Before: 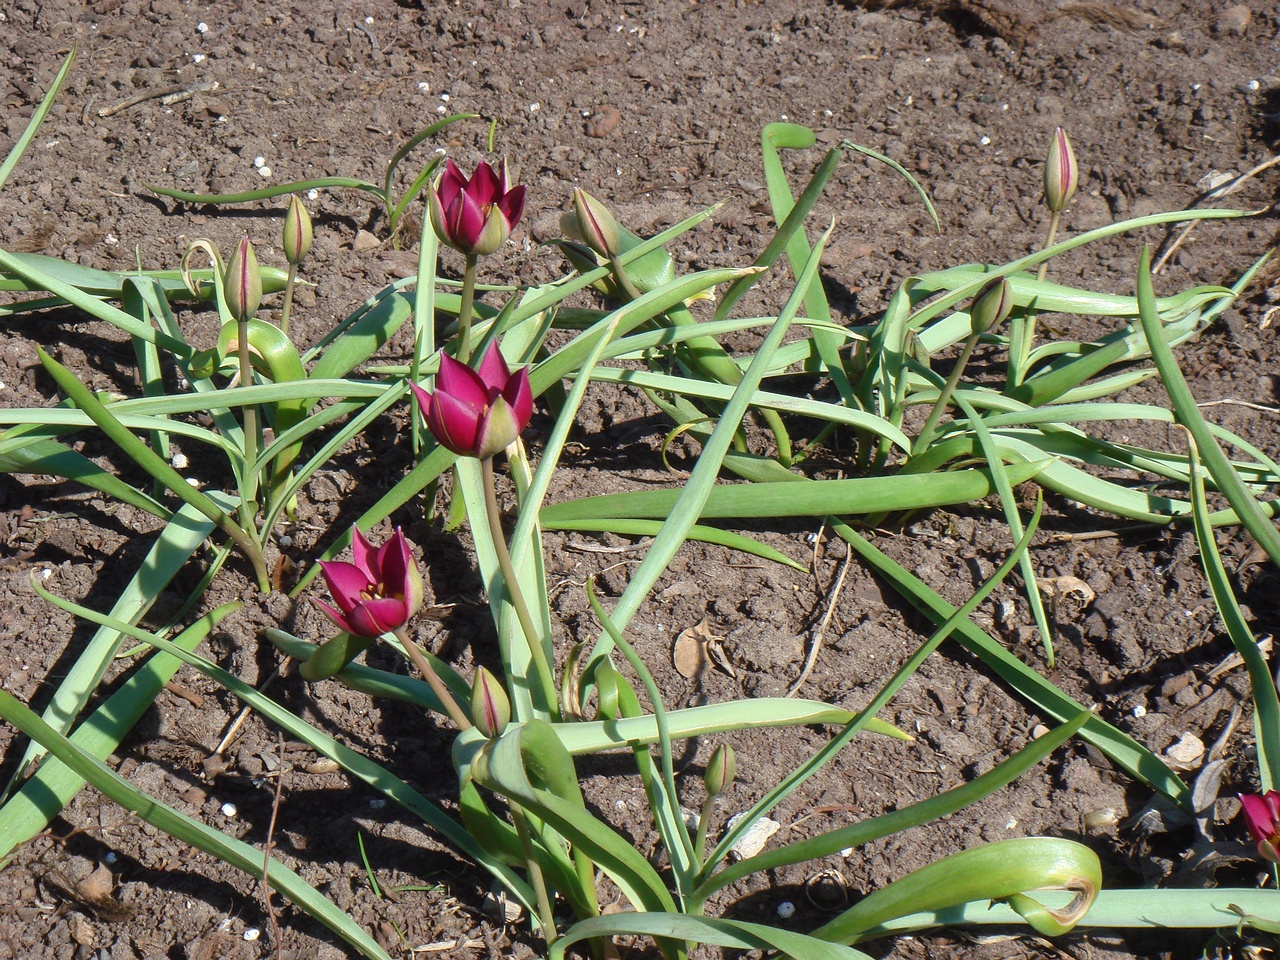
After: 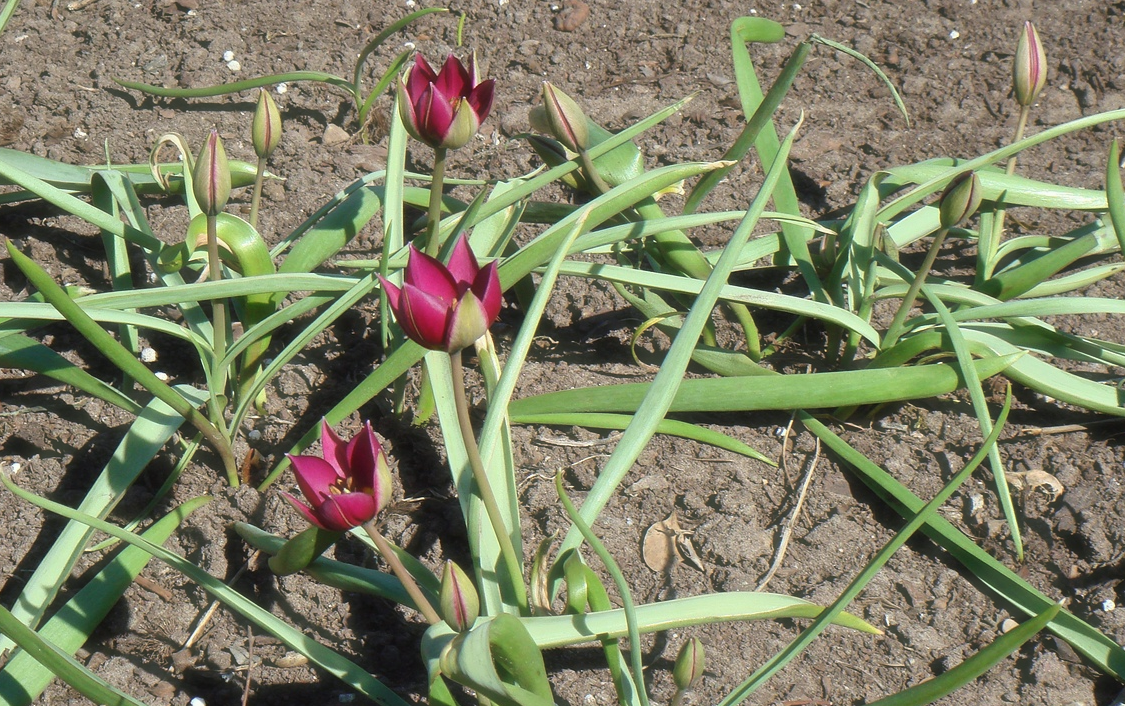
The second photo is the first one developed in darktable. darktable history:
crop and rotate: left 2.457%, top 11.135%, right 9.634%, bottom 15.286%
haze removal: strength -0.112, compatibility mode true, adaptive false
